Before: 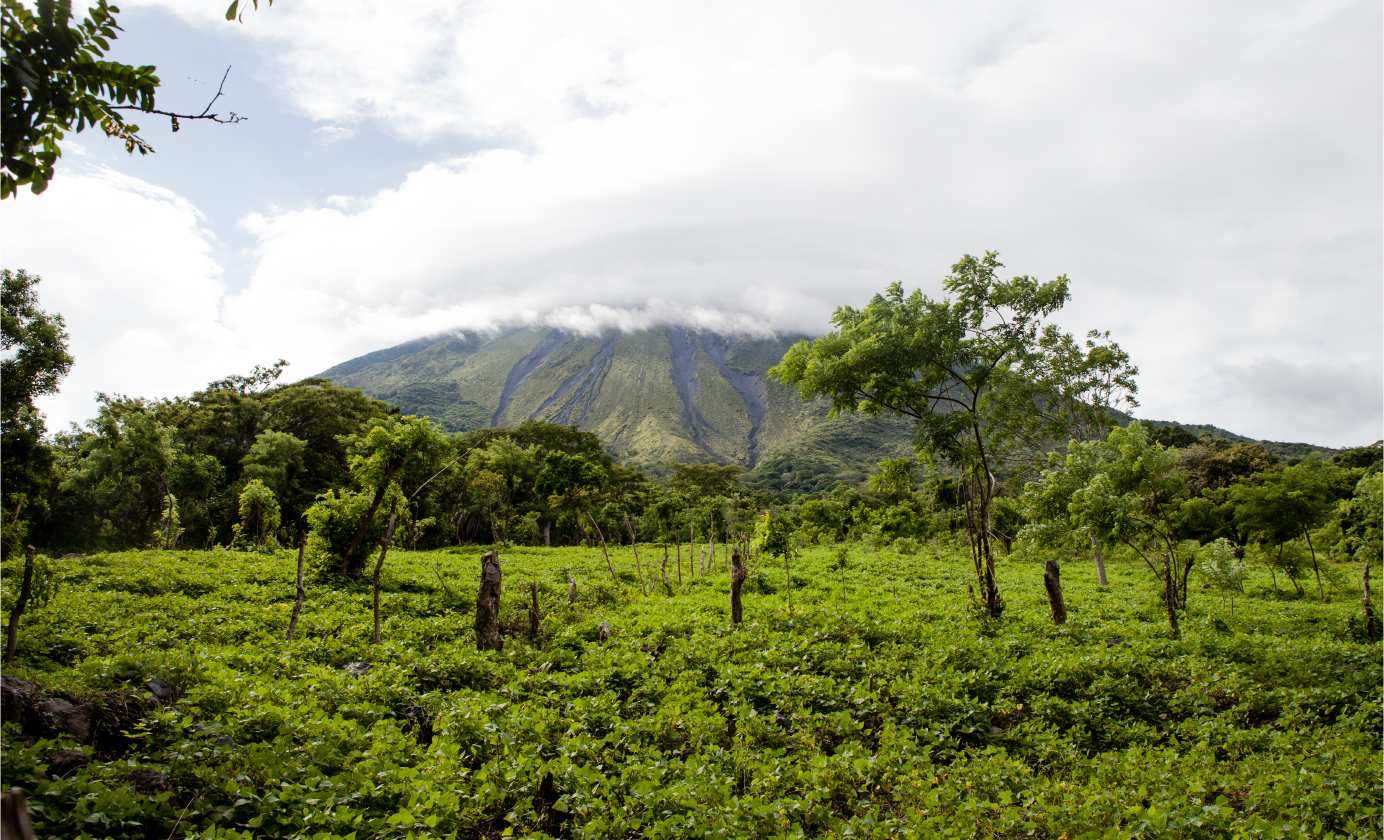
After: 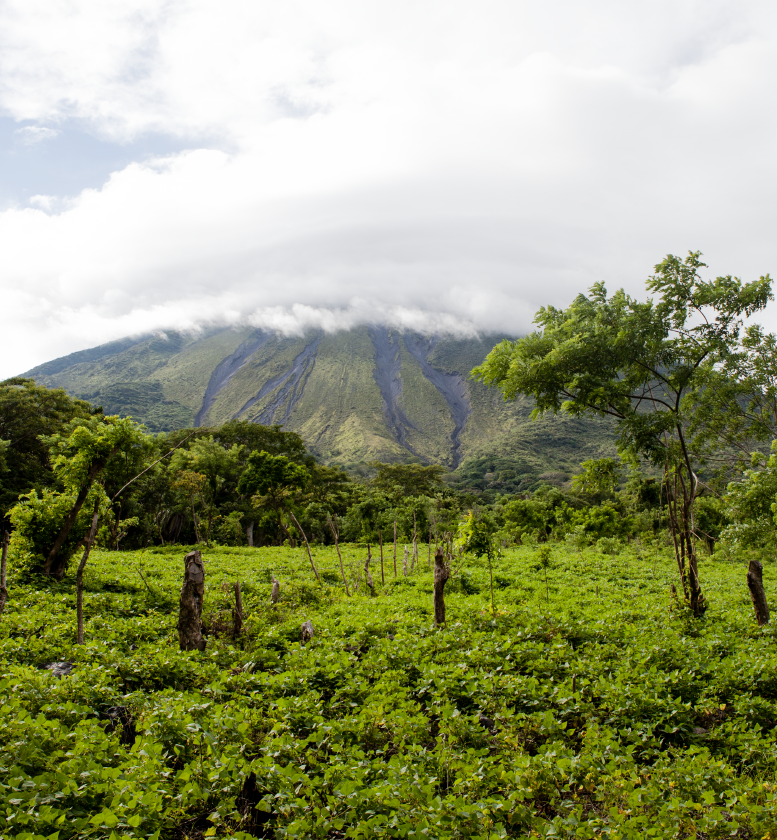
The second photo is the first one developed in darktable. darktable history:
crop: left 21.479%, right 22.338%
